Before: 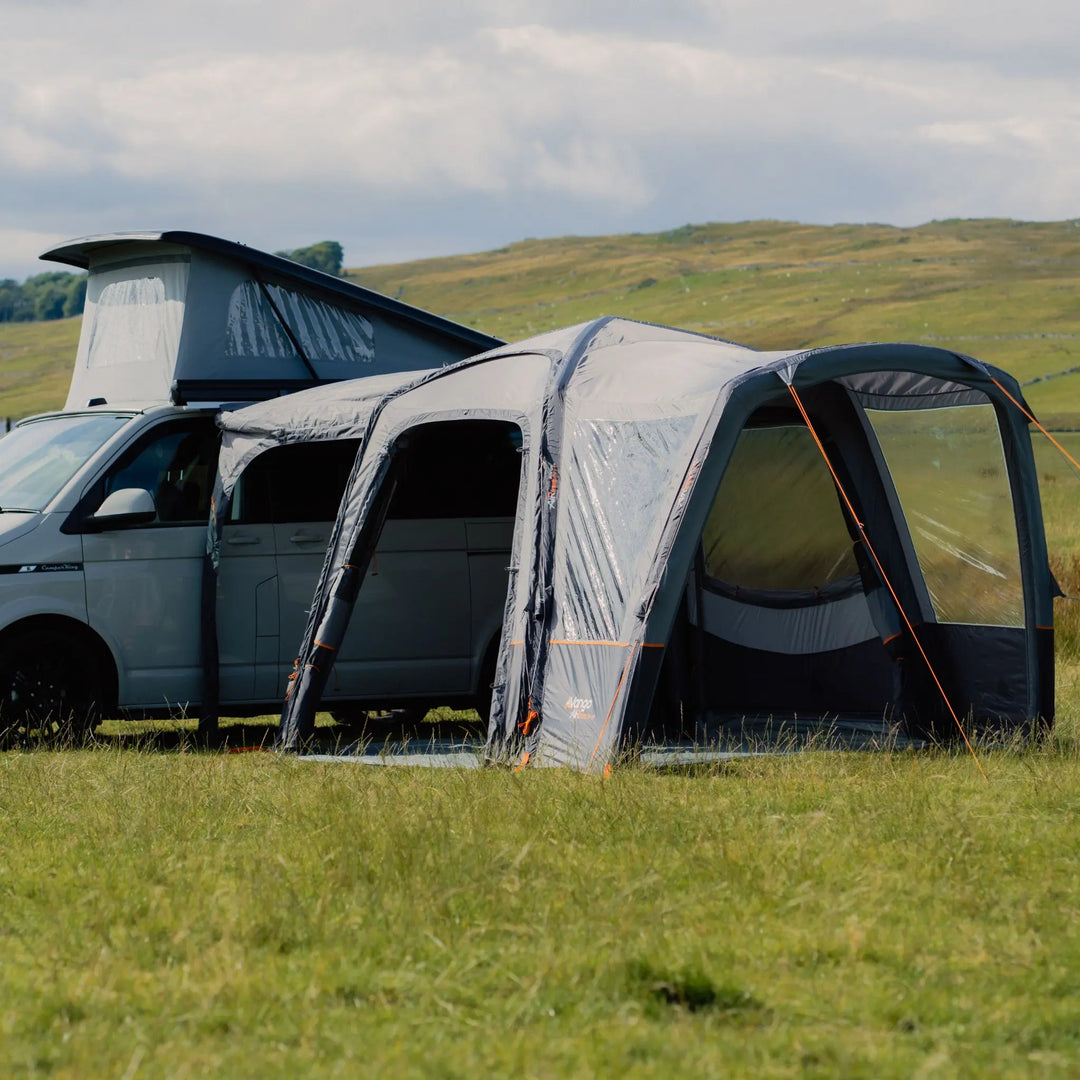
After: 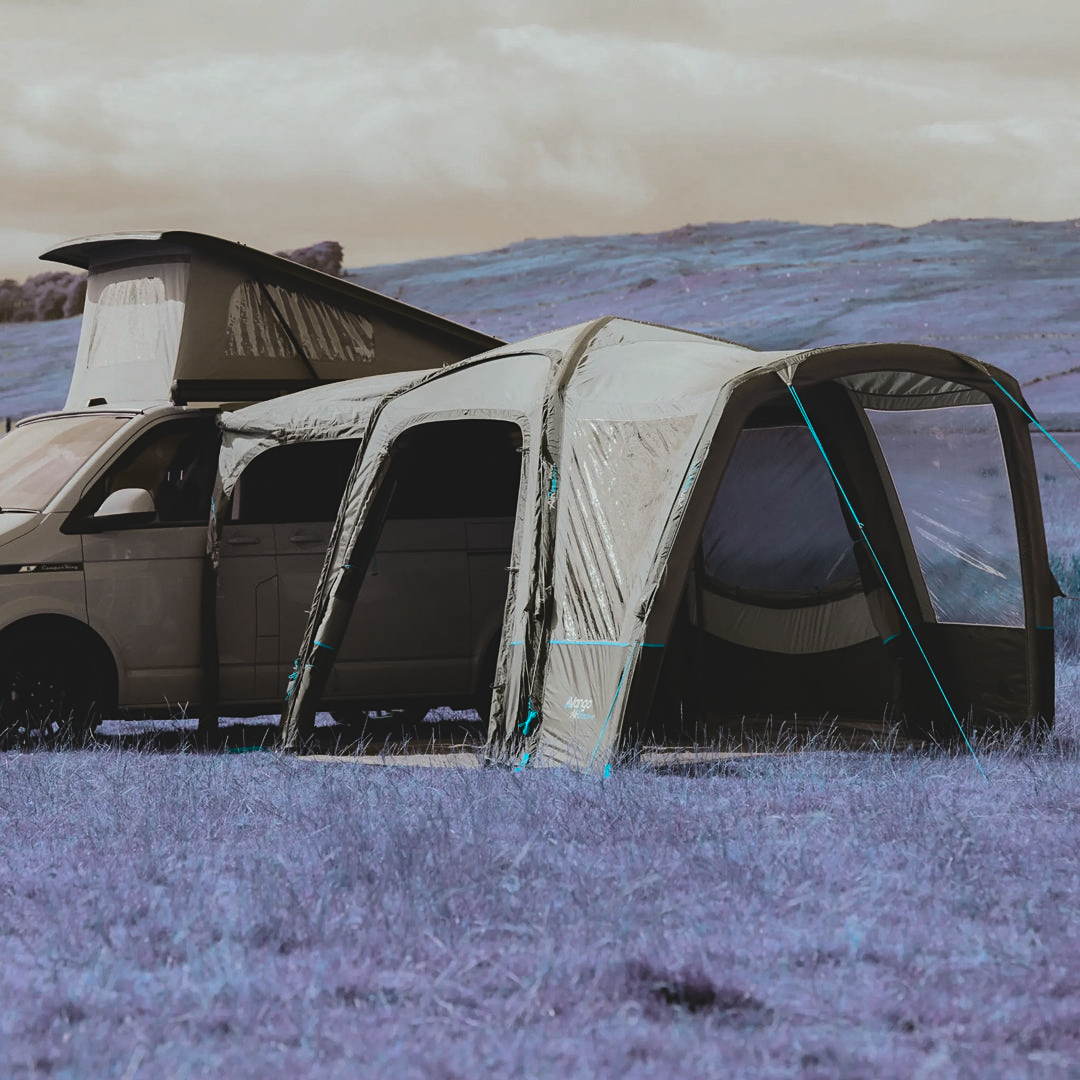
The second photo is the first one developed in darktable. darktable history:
color balance rgb: highlights gain › luminance 6.02%, highlights gain › chroma 2.493%, highlights gain › hue 91.36°, perceptual saturation grading › global saturation -28.555%, perceptual saturation grading › highlights -21.069%, perceptual saturation grading › mid-tones -23.538%, perceptual saturation grading › shadows -23.243%, hue shift 177.68°, perceptual brilliance grading › highlights 6.235%, perceptual brilliance grading › mid-tones 17.011%, perceptual brilliance grading › shadows -5.523%, global vibrance 49.52%, contrast 0.3%
sharpen: amount 0.205
exposure: black level correction -0.015, exposure -0.506 EV, compensate highlight preservation false
